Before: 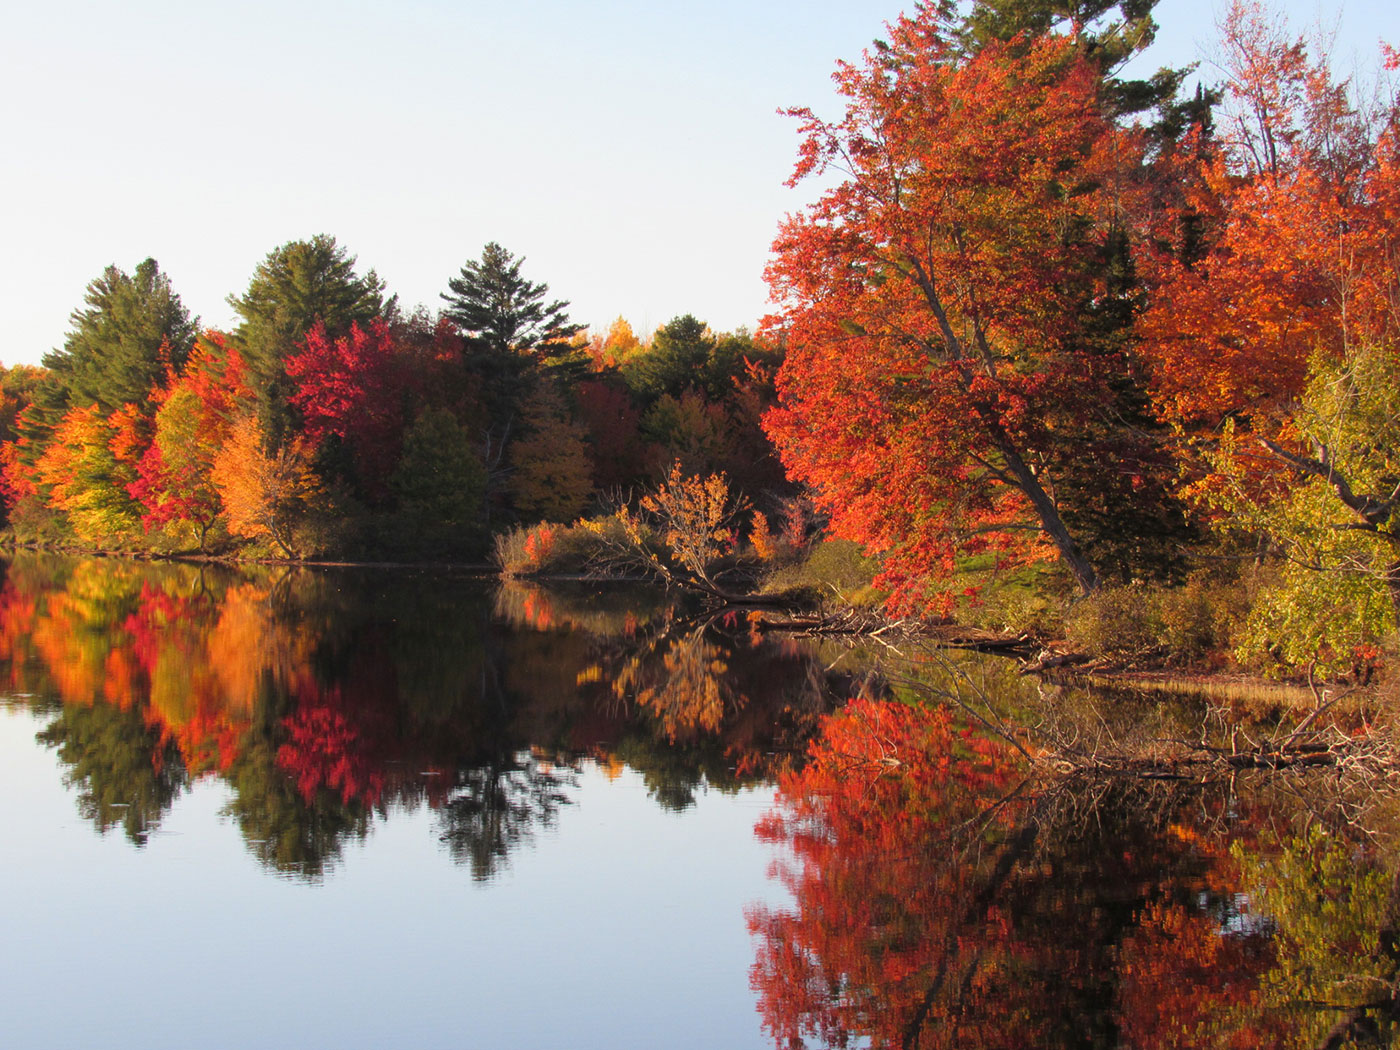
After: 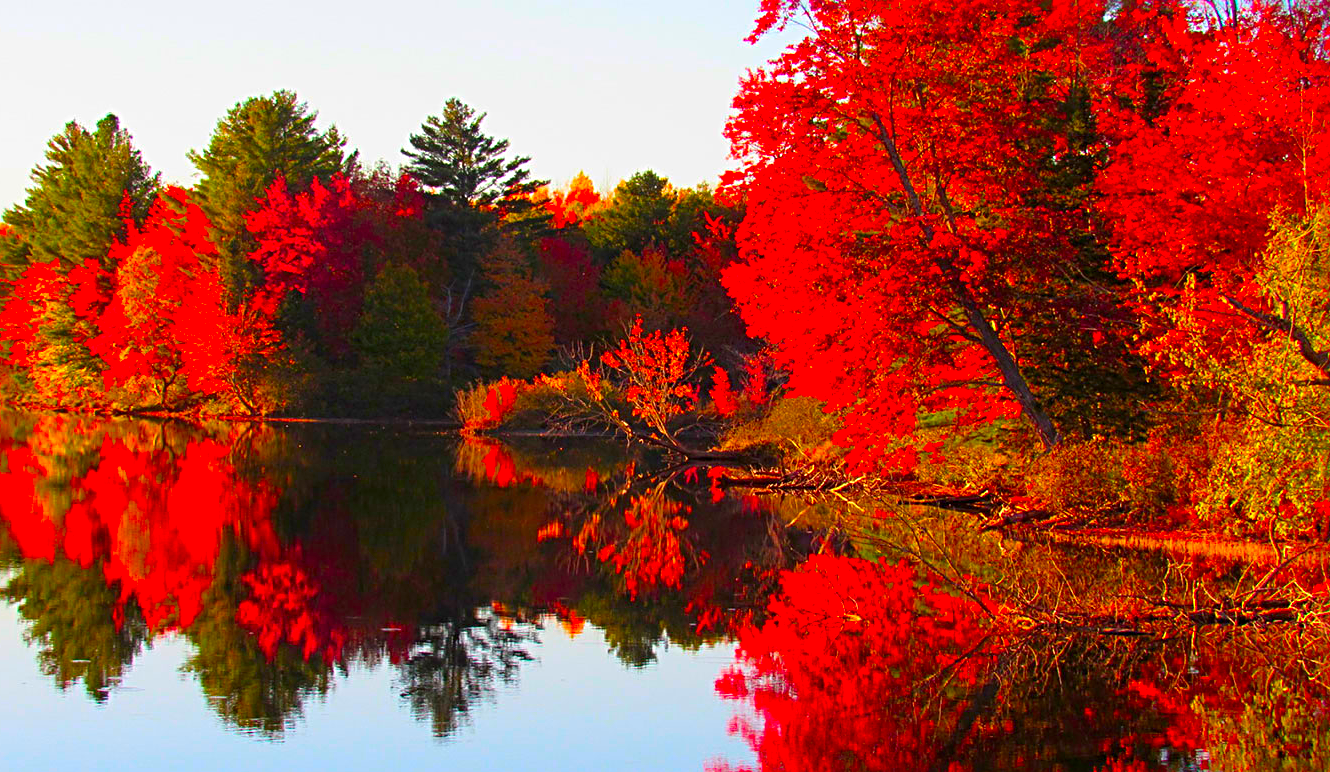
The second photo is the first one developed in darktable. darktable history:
color correction: highlights b* 0.01, saturation 2.94
crop and rotate: left 2.835%, top 13.783%, right 2.127%, bottom 12.64%
sharpen: radius 3.959
